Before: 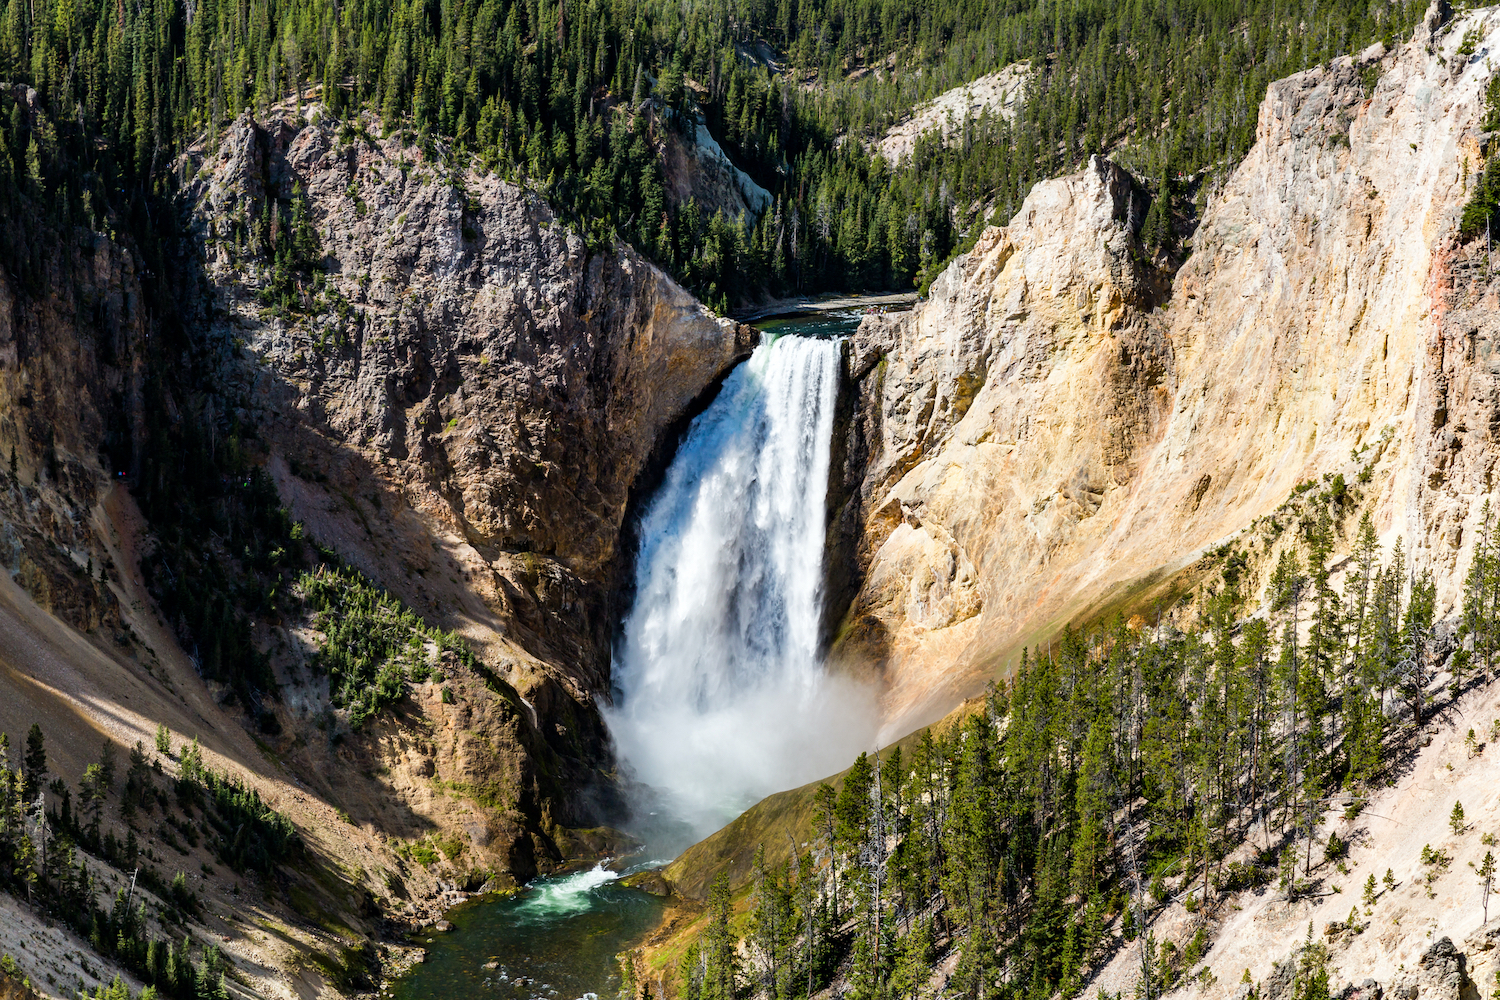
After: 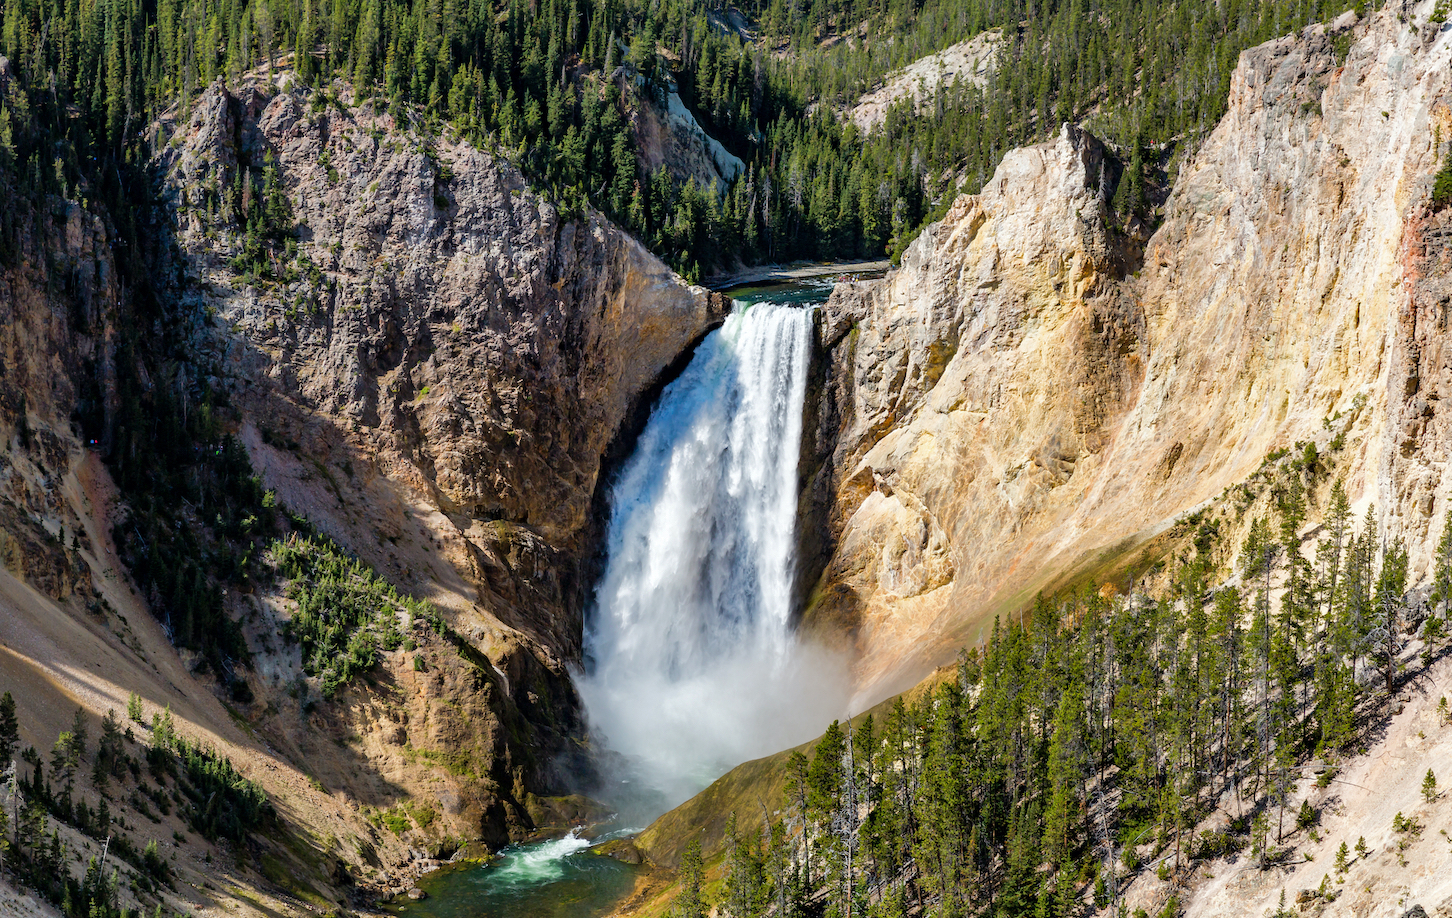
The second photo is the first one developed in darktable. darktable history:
shadows and highlights: on, module defaults
crop: left 1.919%, top 3.245%, right 1.23%, bottom 4.94%
